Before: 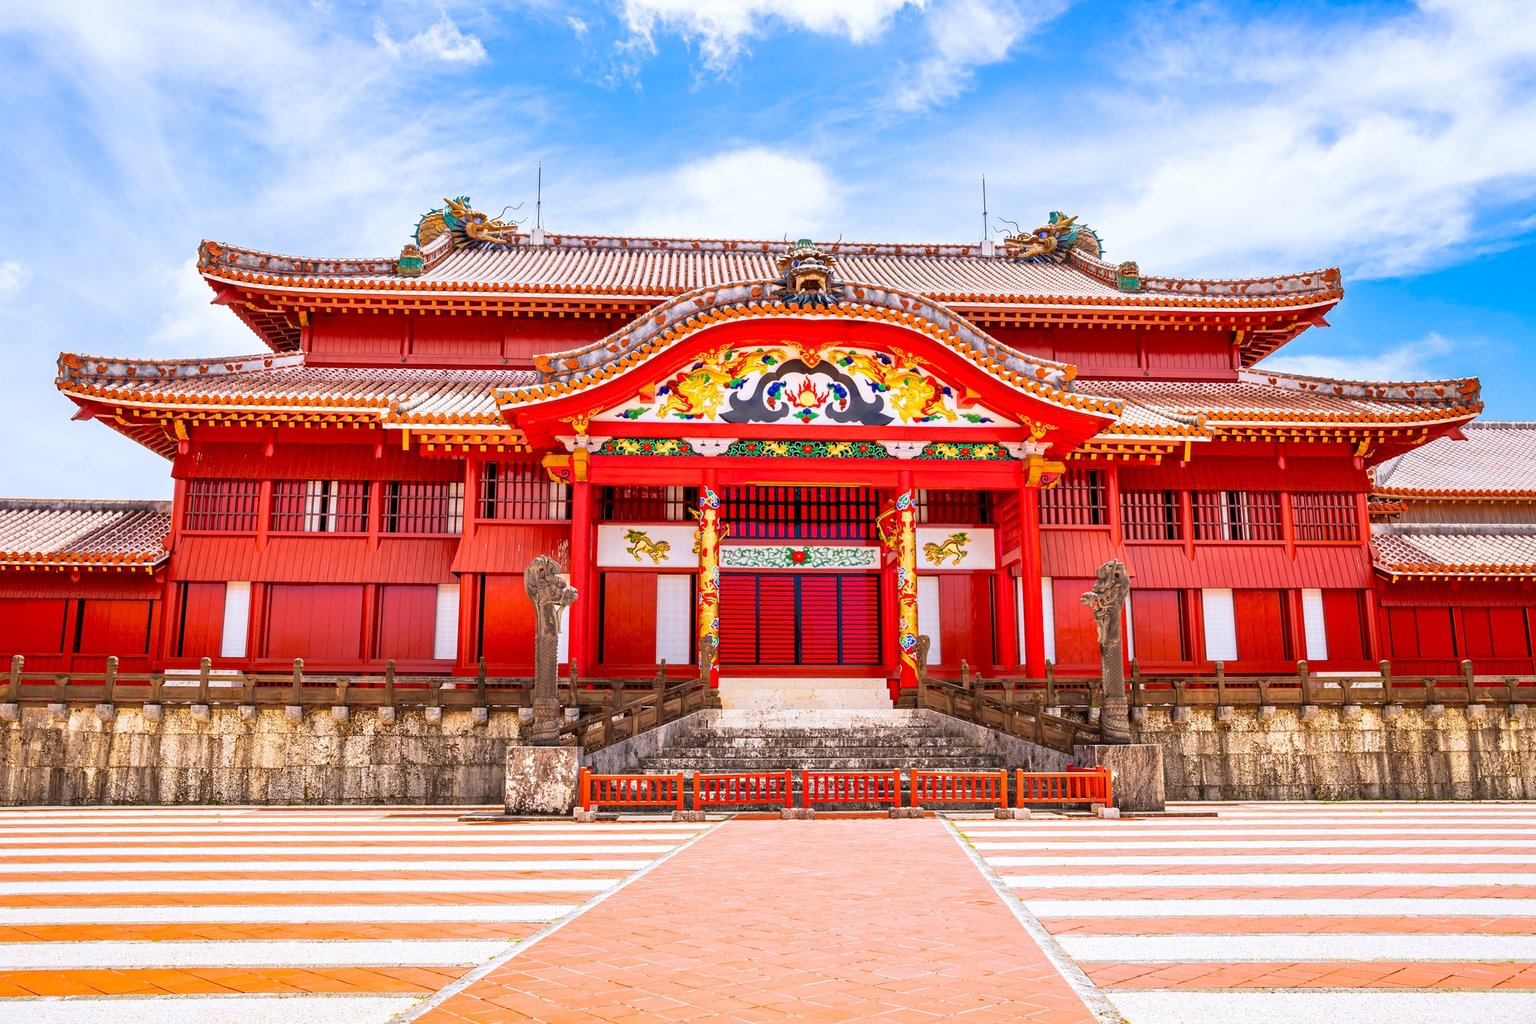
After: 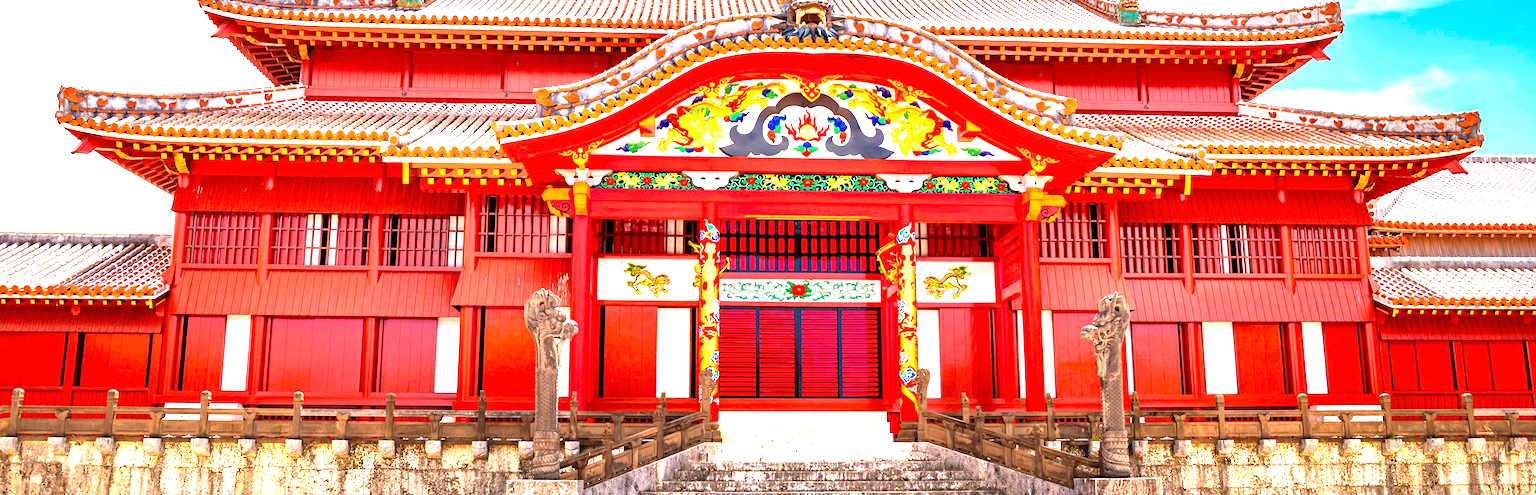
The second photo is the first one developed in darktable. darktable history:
crop and rotate: top 26.056%, bottom 25.543%
exposure: black level correction 0, exposure 1.2 EV, compensate exposure bias true, compensate highlight preservation false
